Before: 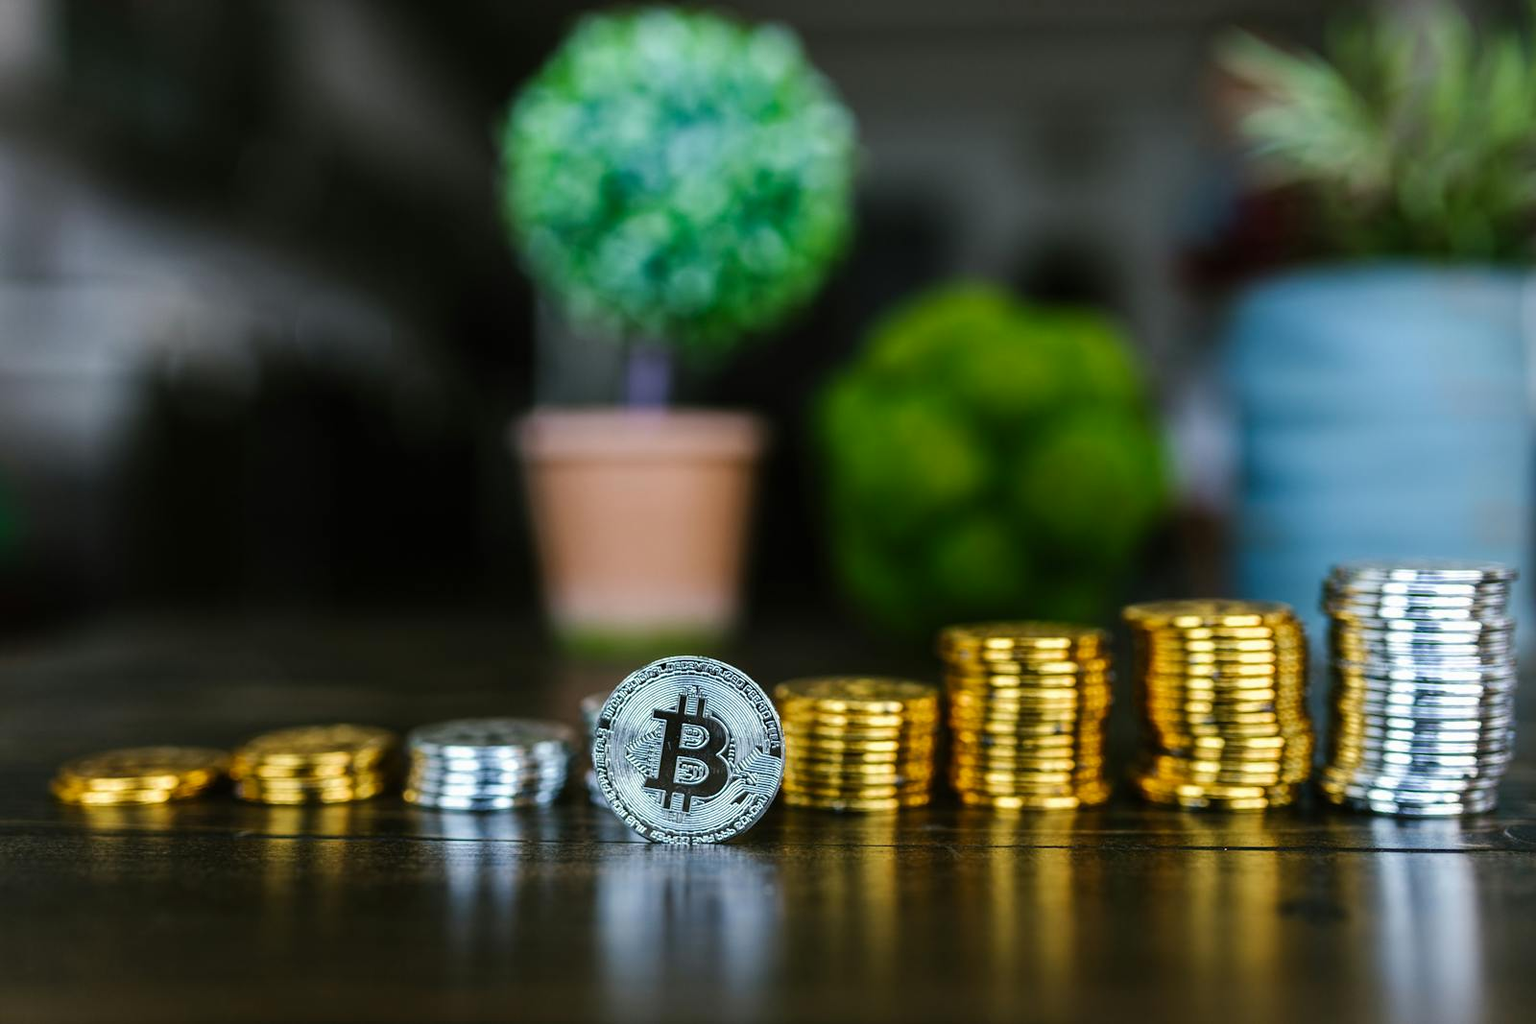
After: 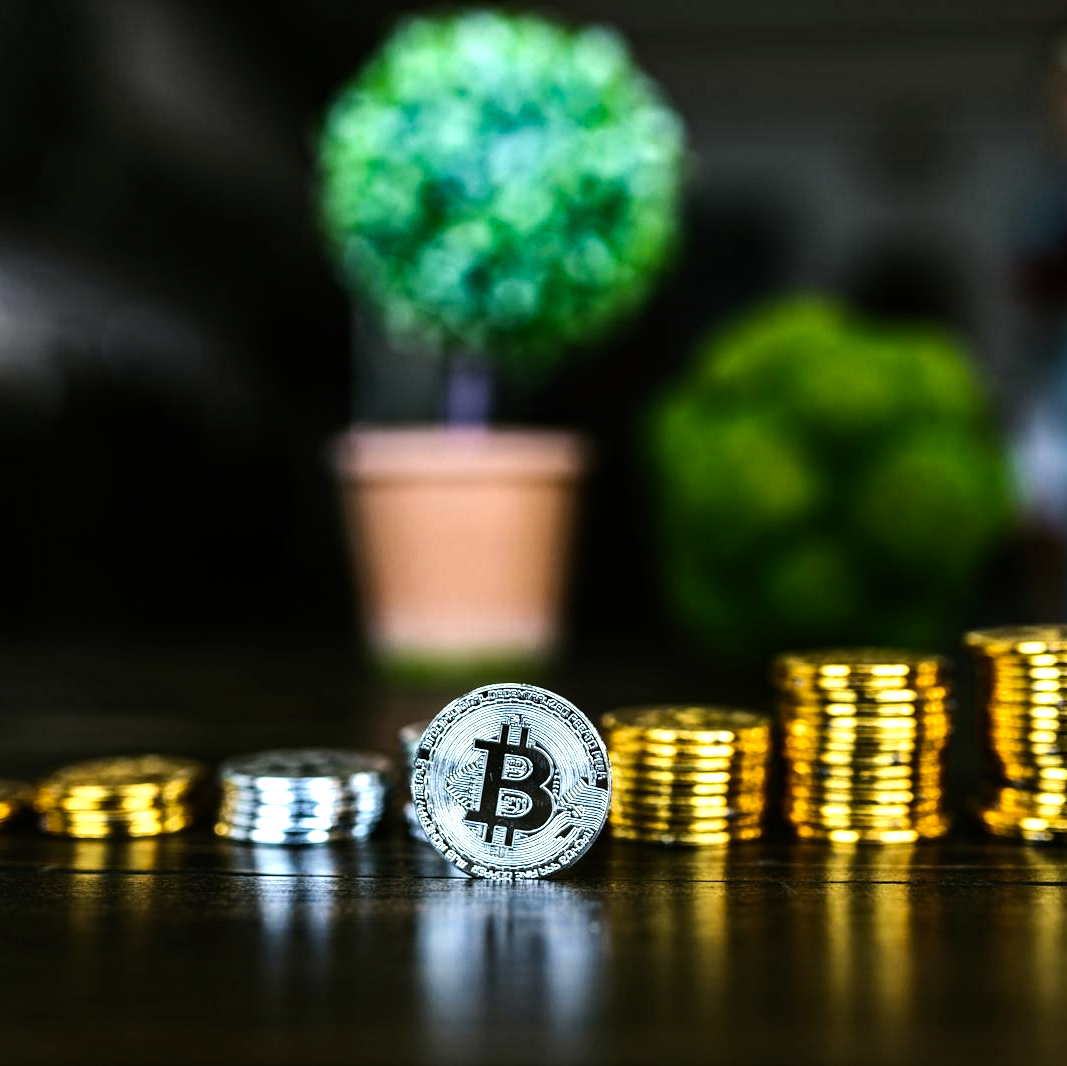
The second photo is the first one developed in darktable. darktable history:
haze removal: adaptive false
crop and rotate: left 12.908%, right 20.401%
tone equalizer: -8 EV -1.08 EV, -7 EV -0.994 EV, -6 EV -0.854 EV, -5 EV -0.559 EV, -3 EV 0.554 EV, -2 EV 0.841 EV, -1 EV 1 EV, +0 EV 1.06 EV, edges refinement/feathering 500, mask exposure compensation -1.57 EV, preserve details no
